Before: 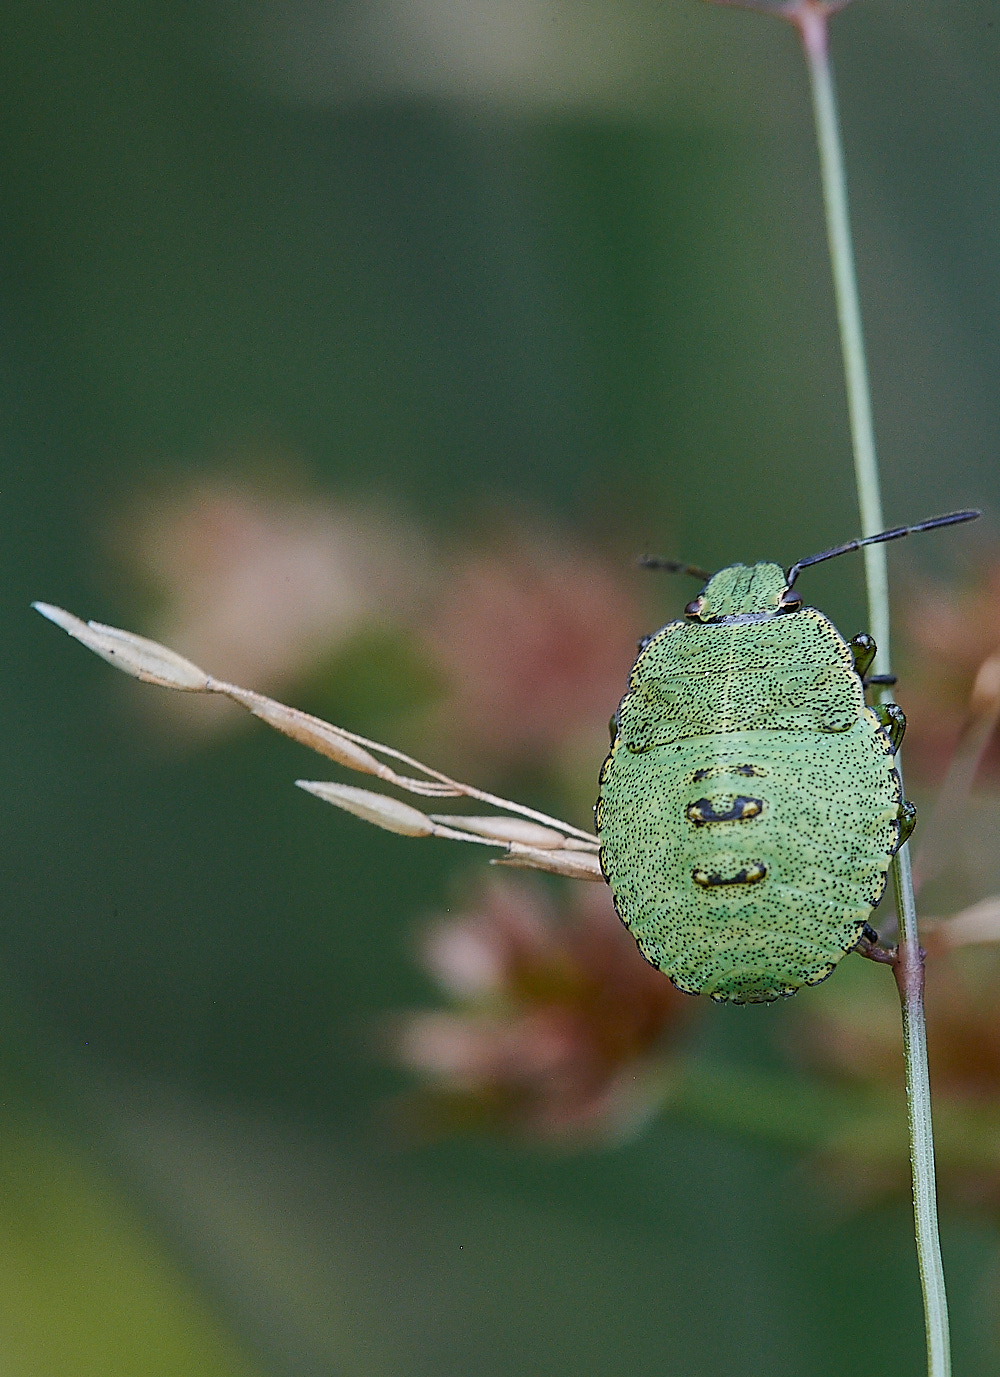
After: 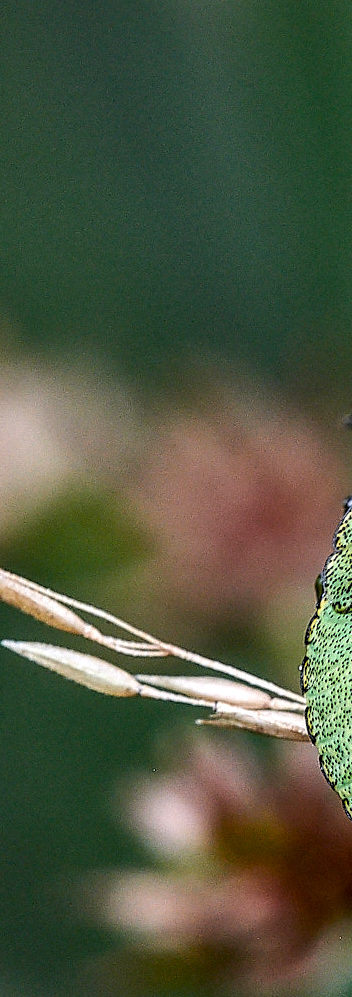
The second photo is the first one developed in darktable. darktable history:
crop and rotate: left 29.476%, top 10.214%, right 35.32%, bottom 17.333%
color balance rgb: linear chroma grading › global chroma 3.45%, perceptual saturation grading › global saturation 11.24%, perceptual brilliance grading › global brilliance 3.04%, global vibrance 2.8%
local contrast: highlights 19%, detail 186%
